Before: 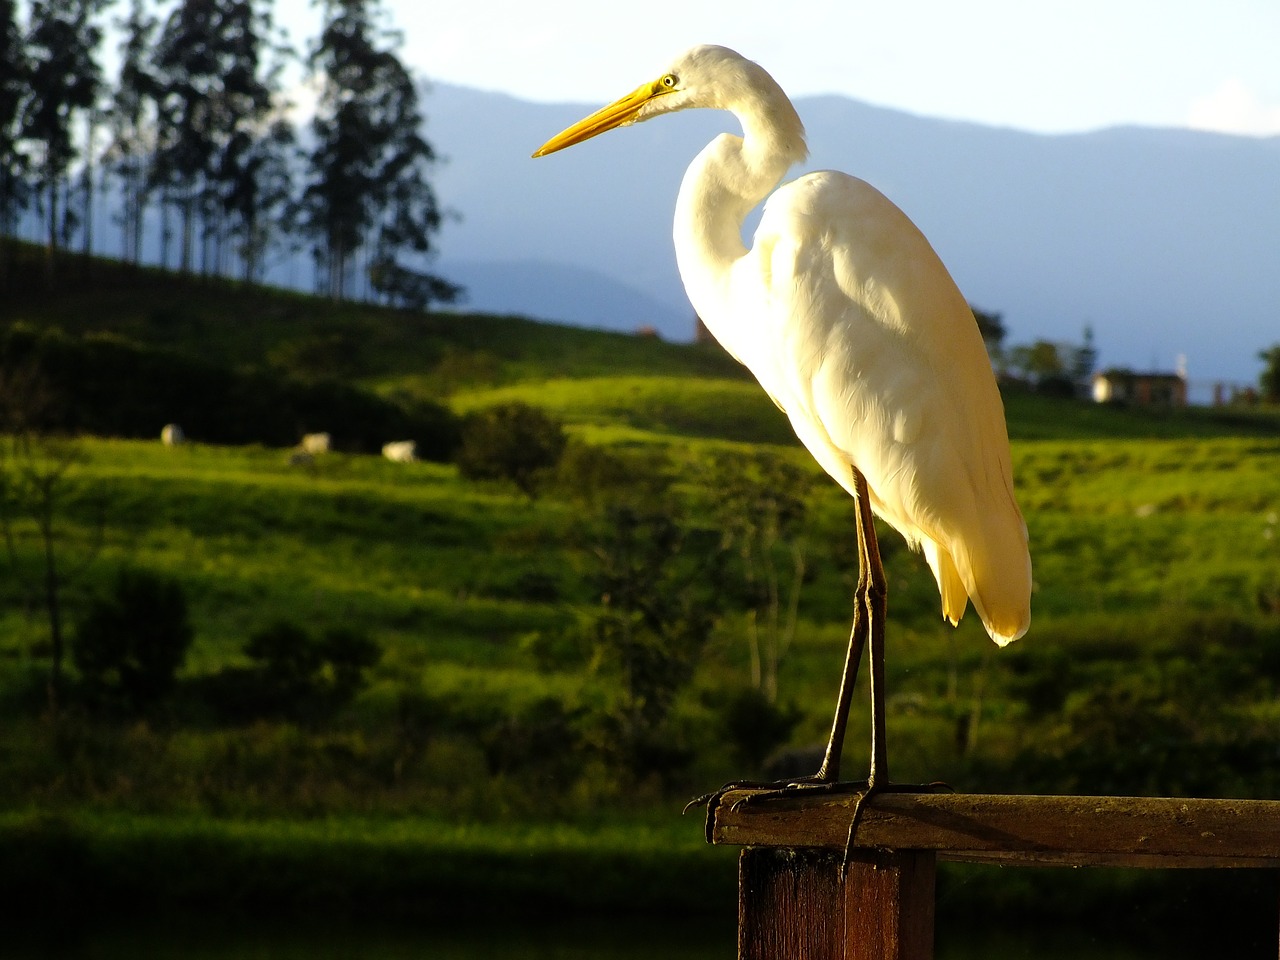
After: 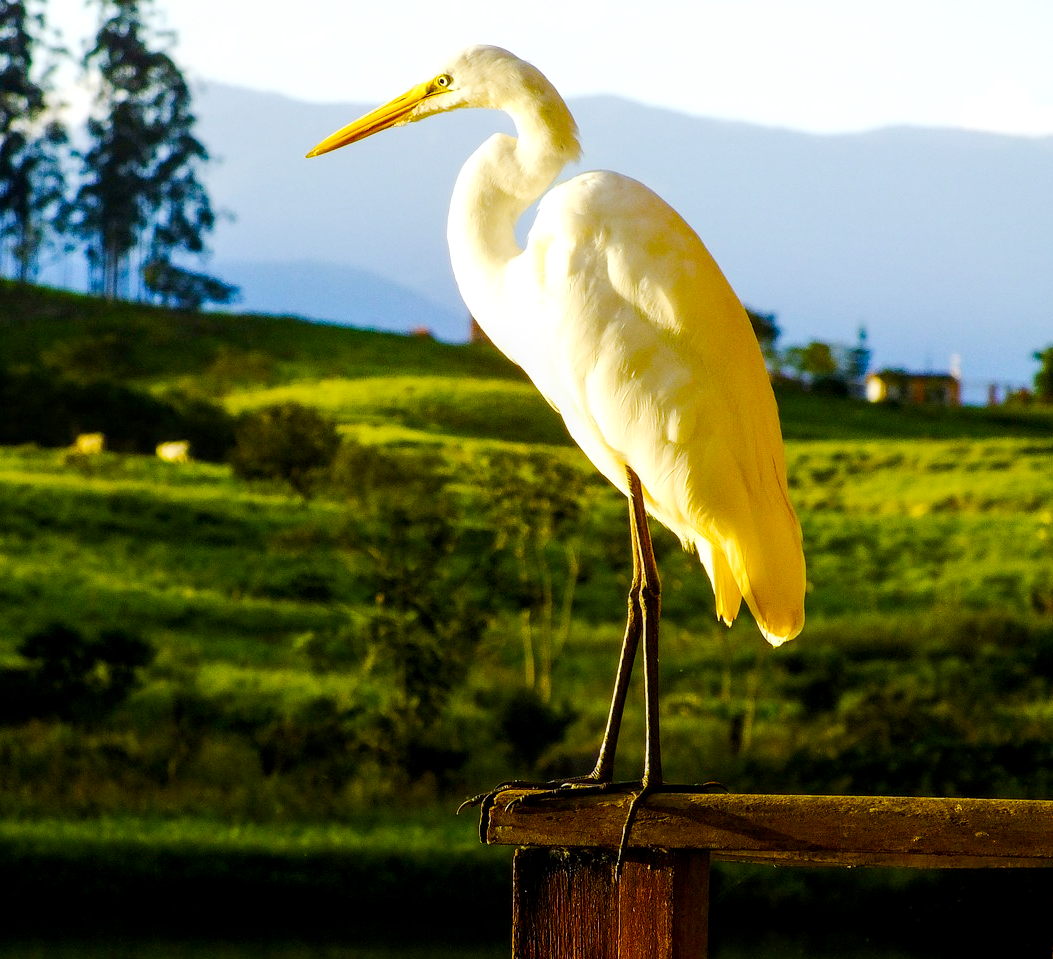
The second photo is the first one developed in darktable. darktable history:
local contrast: detail 130%
color balance rgb: perceptual saturation grading › global saturation 20%, perceptual saturation grading › highlights -25.404%, perceptual saturation grading › shadows 49.846%, global vibrance 42.562%
crop: left 17.707%, bottom 0.031%
tone curve: curves: ch0 [(0, 0) (0.003, 0.003) (0.011, 0.014) (0.025, 0.033) (0.044, 0.06) (0.069, 0.096) (0.1, 0.132) (0.136, 0.174) (0.177, 0.226) (0.224, 0.282) (0.277, 0.352) (0.335, 0.435) (0.399, 0.524) (0.468, 0.615) (0.543, 0.695) (0.623, 0.771) (0.709, 0.835) (0.801, 0.894) (0.898, 0.944) (1, 1)], preserve colors none
